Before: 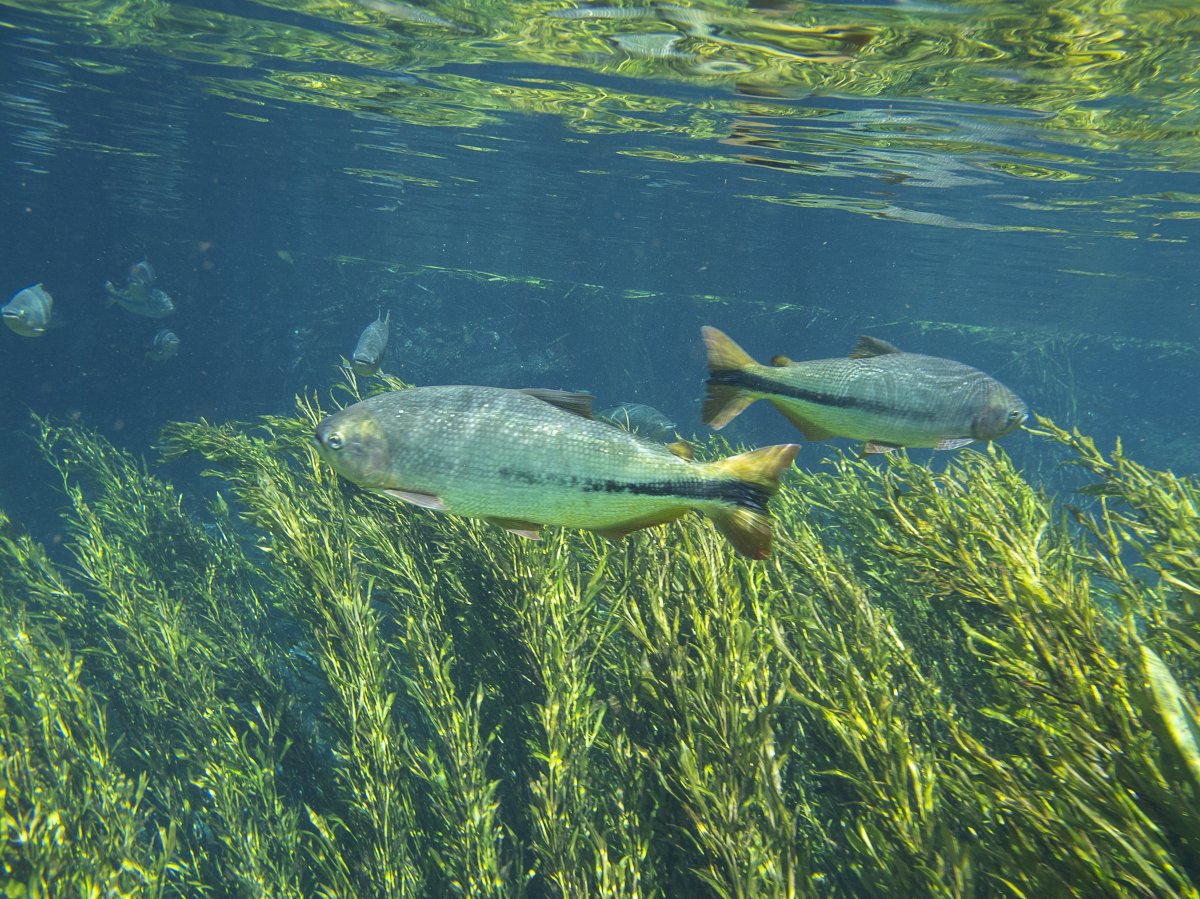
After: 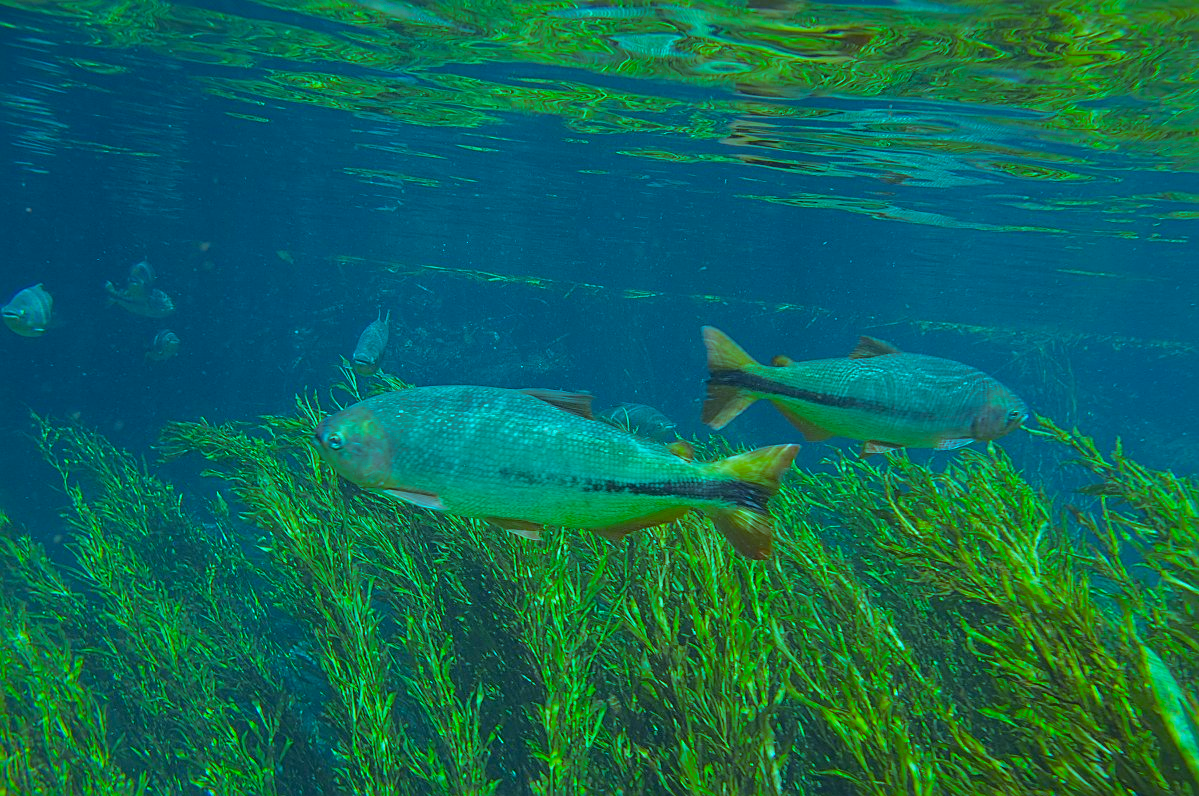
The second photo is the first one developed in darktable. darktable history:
sharpen: on, module defaults
crop and rotate: top 0%, bottom 11.404%
color zones: curves: ch0 [(0, 0.465) (0.092, 0.596) (0.289, 0.464) (0.429, 0.453) (0.571, 0.464) (0.714, 0.455) (0.857, 0.462) (1, 0.465)]
color balance rgb: highlights gain › luminance -32.972%, highlights gain › chroma 5.799%, highlights gain › hue 219.67°, perceptual saturation grading › global saturation 31.325%, global vibrance 20%
